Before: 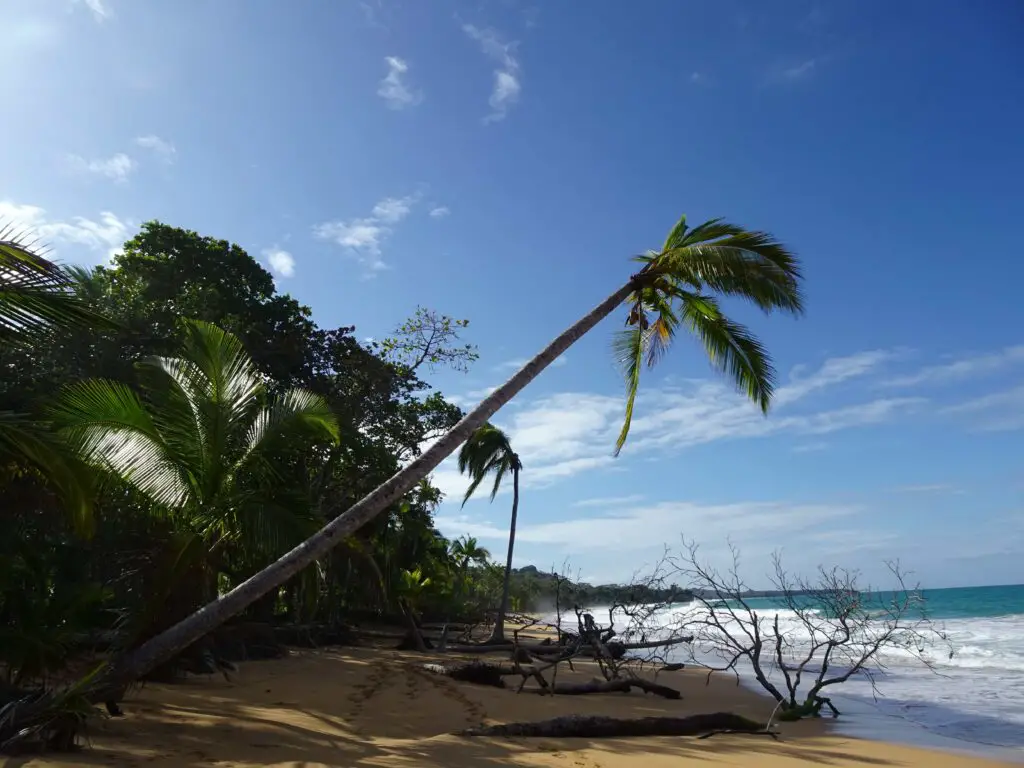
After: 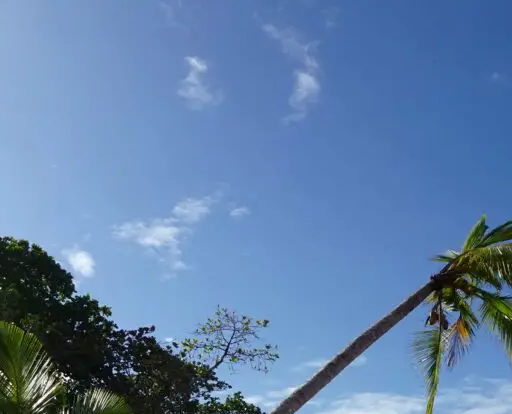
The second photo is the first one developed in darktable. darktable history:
exposure: black level correction 0.001, compensate highlight preservation false
crop: left 19.61%, right 30.328%, bottom 46.053%
